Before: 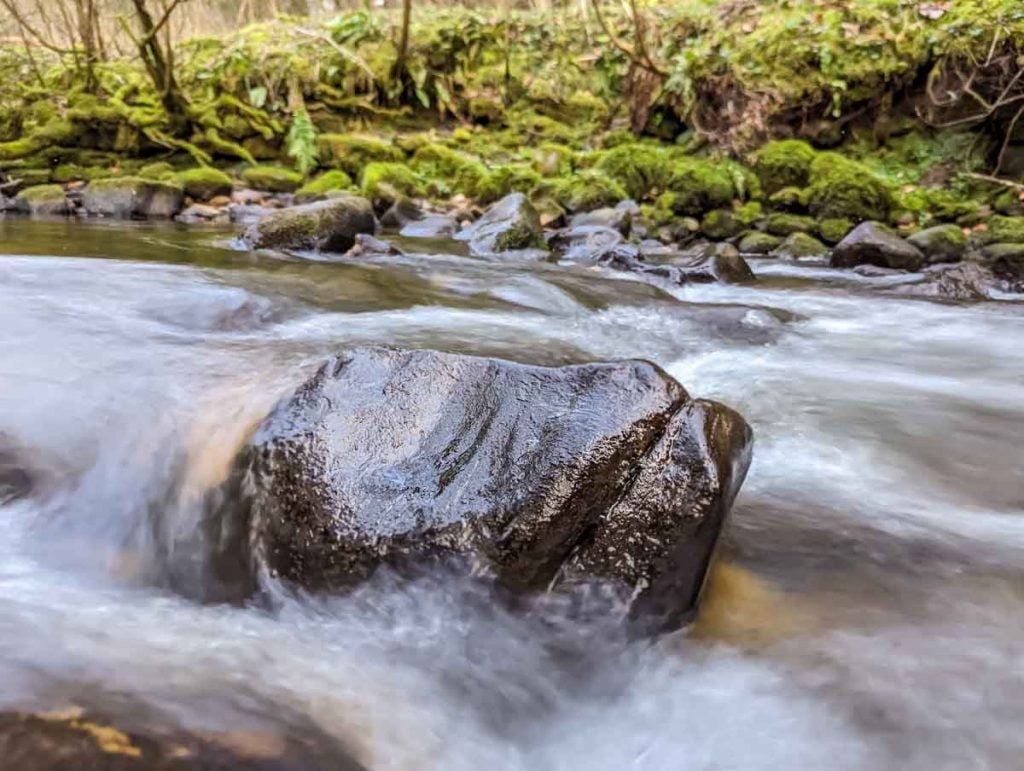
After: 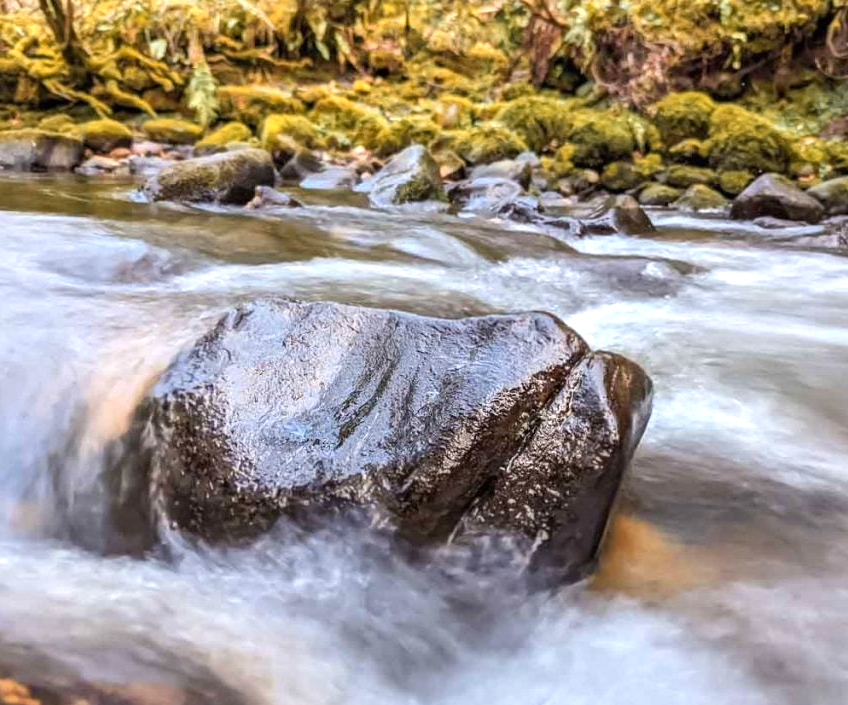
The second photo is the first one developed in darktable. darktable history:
exposure: black level correction 0, exposure 0.4 EV, compensate exposure bias true, compensate highlight preservation false
color zones: curves: ch1 [(0.263, 0.53) (0.376, 0.287) (0.487, 0.512) (0.748, 0.547) (1, 0.513)]; ch2 [(0.262, 0.45) (0.751, 0.477)], mix 31.98%
crop: left 9.807%, top 6.259%, right 7.334%, bottom 2.177%
tone equalizer: on, module defaults
